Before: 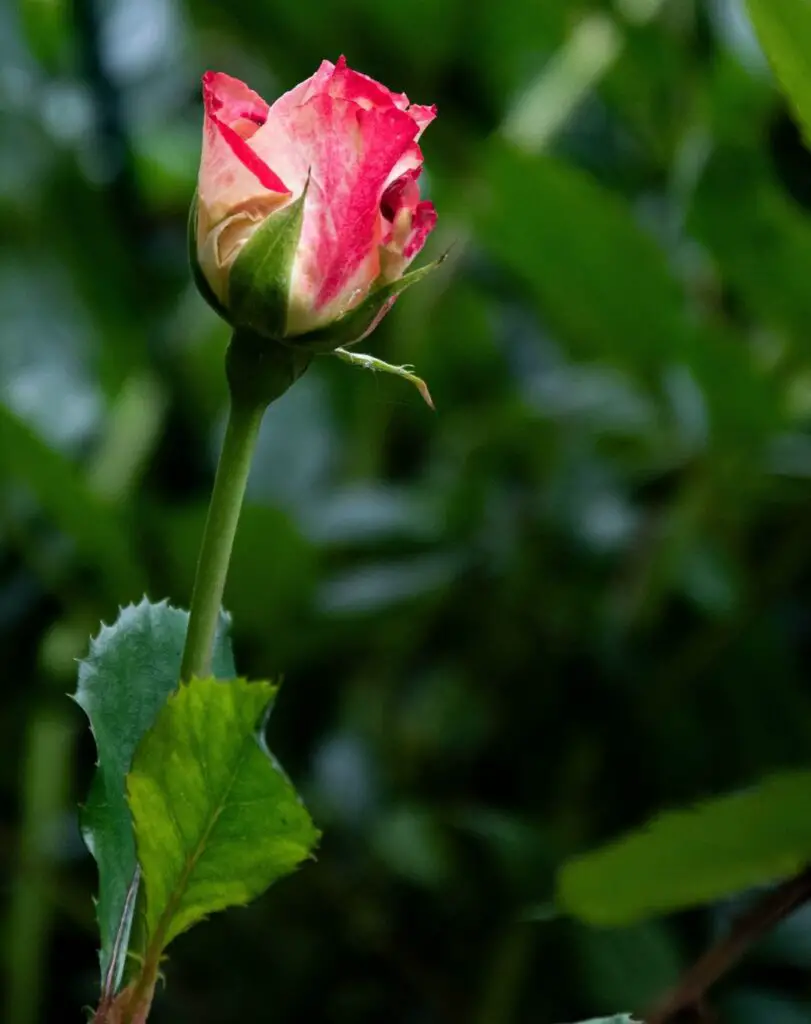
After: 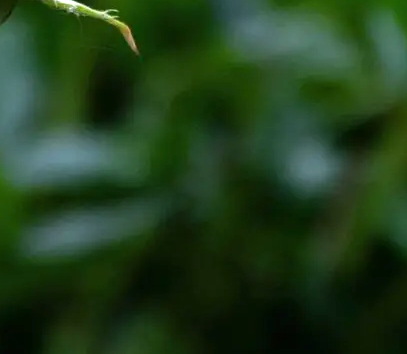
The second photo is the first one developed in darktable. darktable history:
exposure: black level correction 0, exposure 0.5 EV, compensate highlight preservation false
crop: left 36.607%, top 34.735%, right 13.146%, bottom 30.611%
